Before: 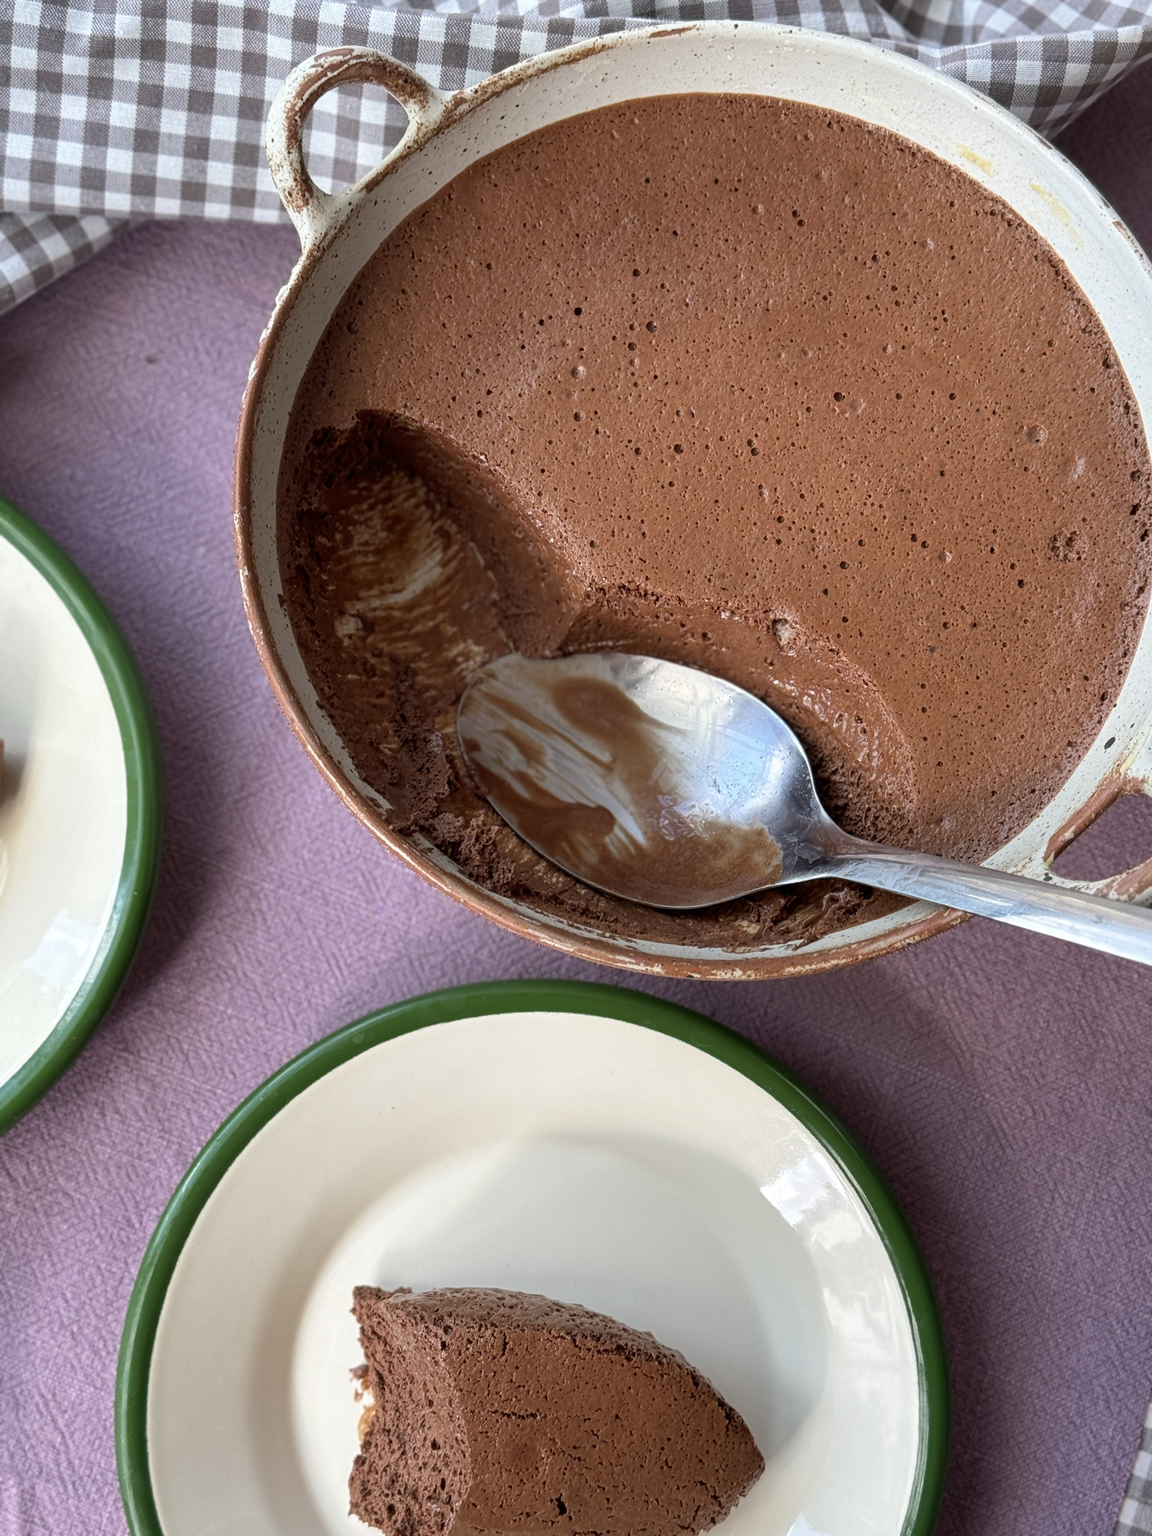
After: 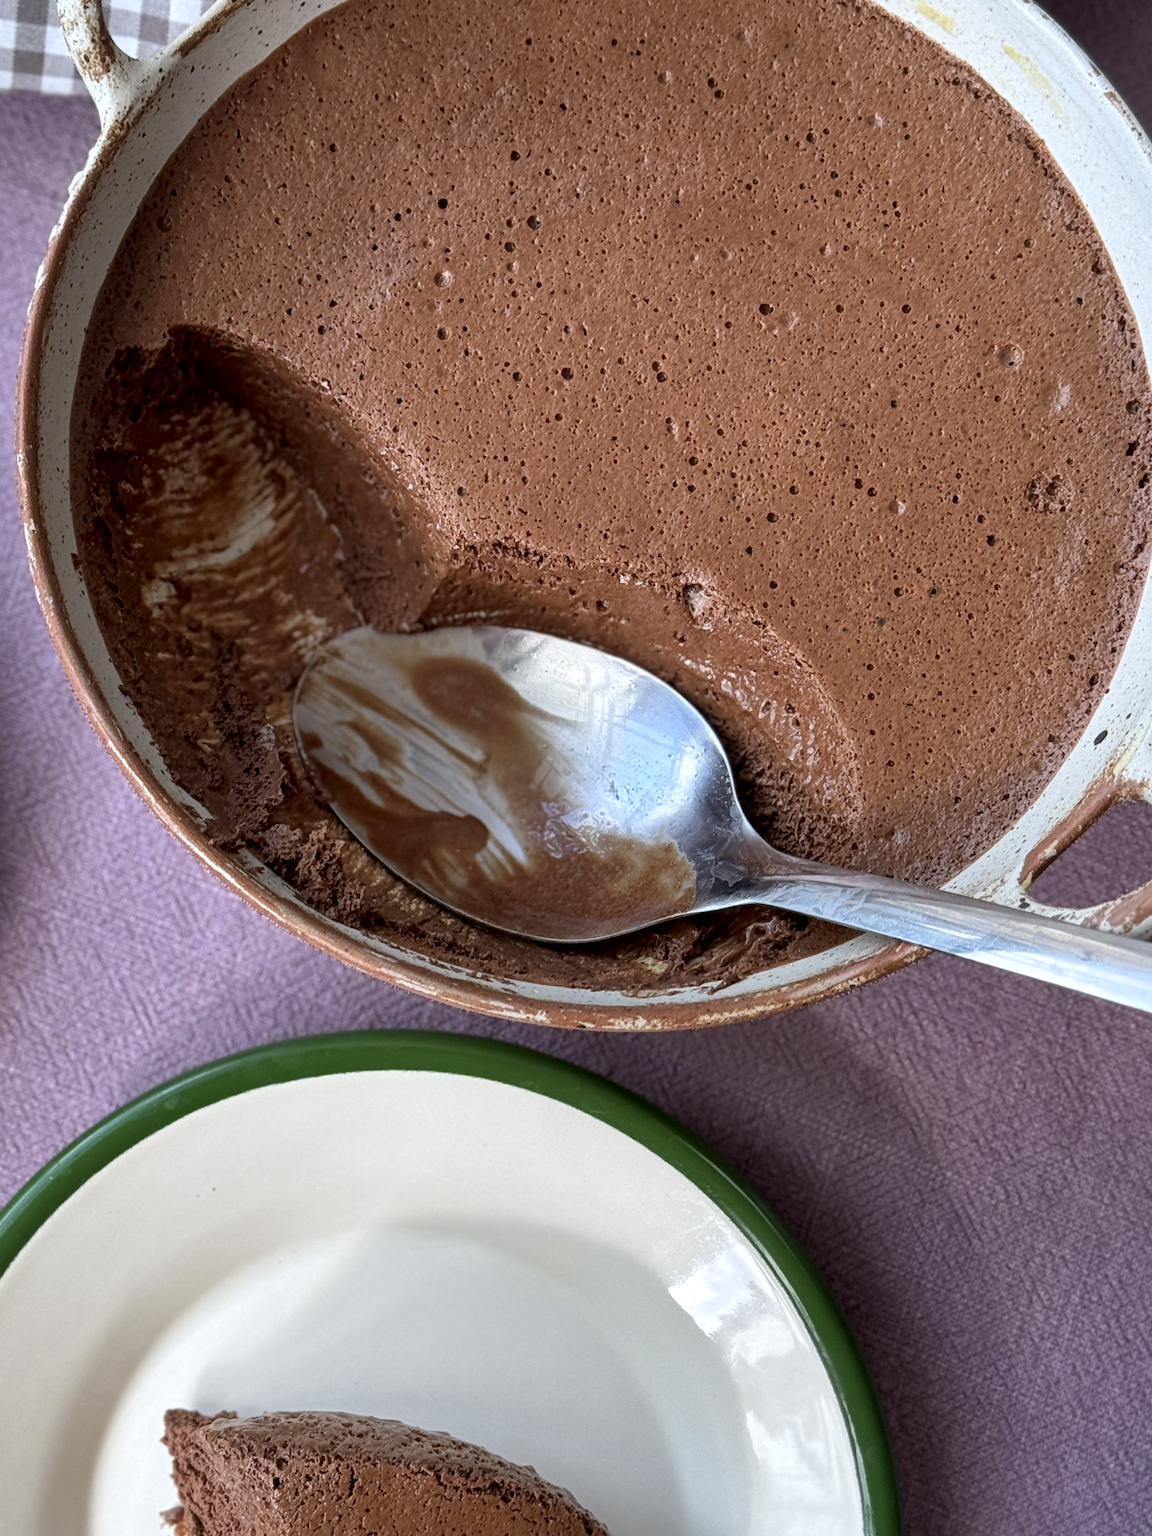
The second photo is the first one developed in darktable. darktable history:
local contrast: mode bilateral grid, contrast 20, coarseness 50, detail 130%, midtone range 0.2
white balance: red 0.976, blue 1.04
crop: left 19.159%, top 9.58%, bottom 9.58%
